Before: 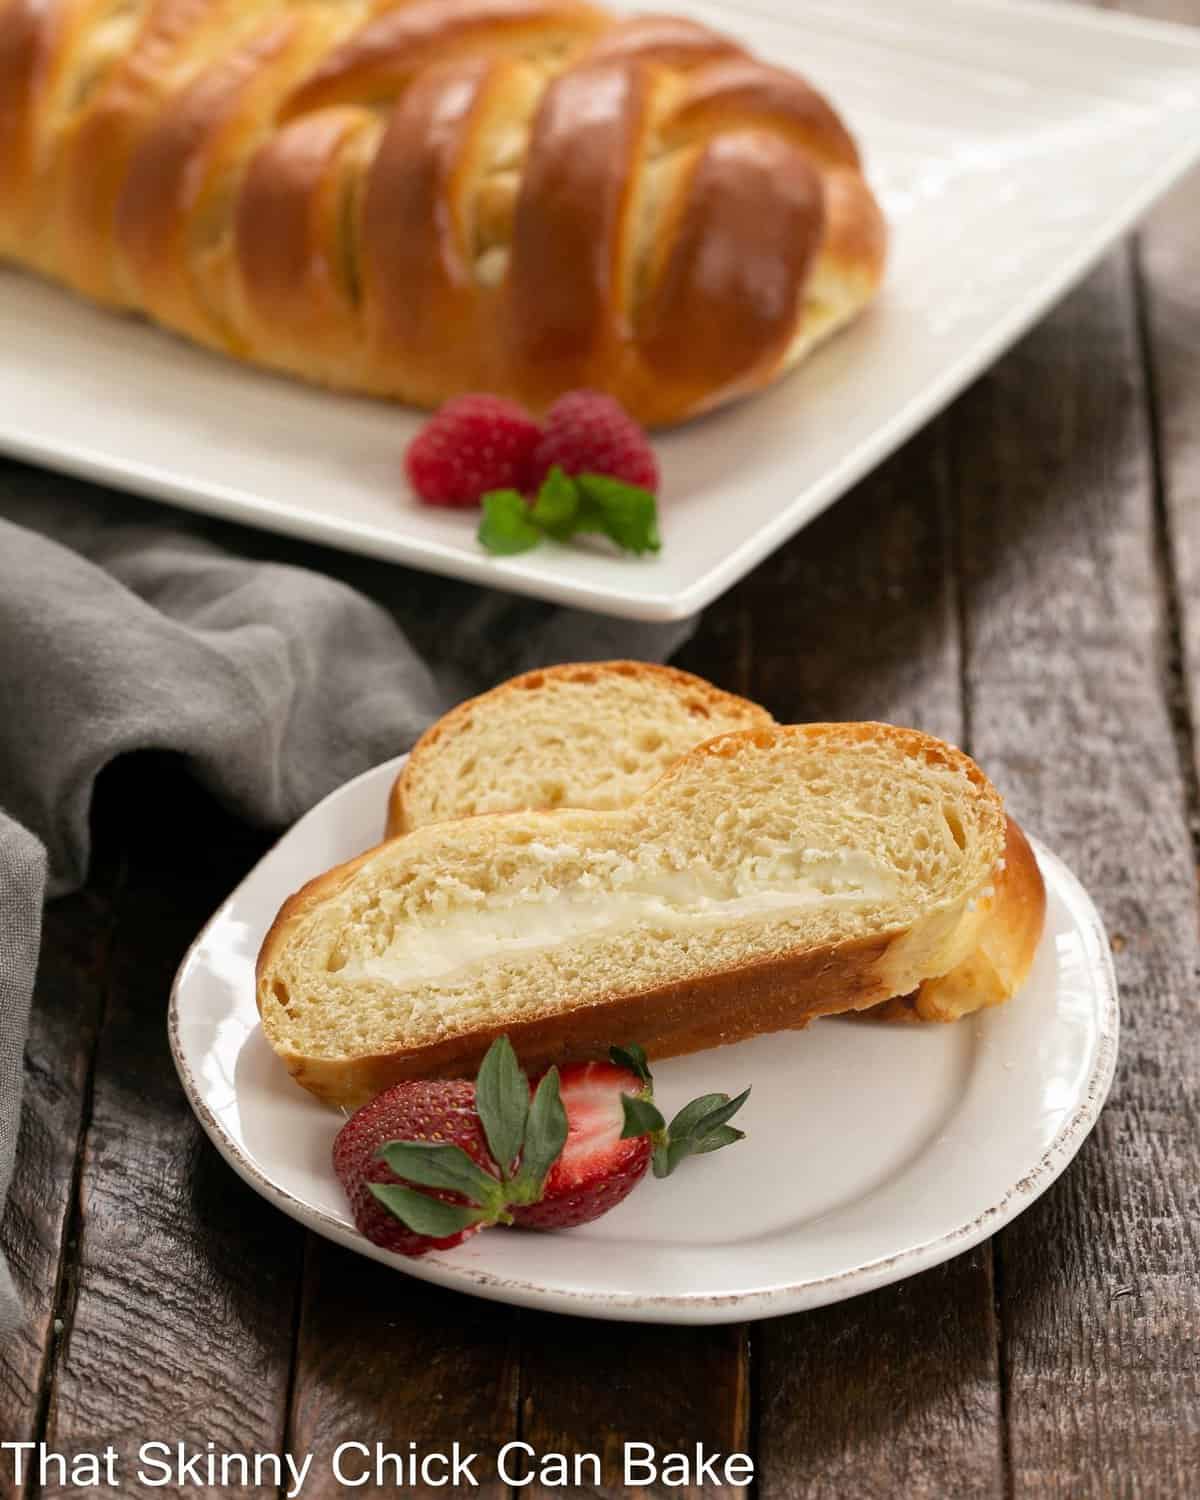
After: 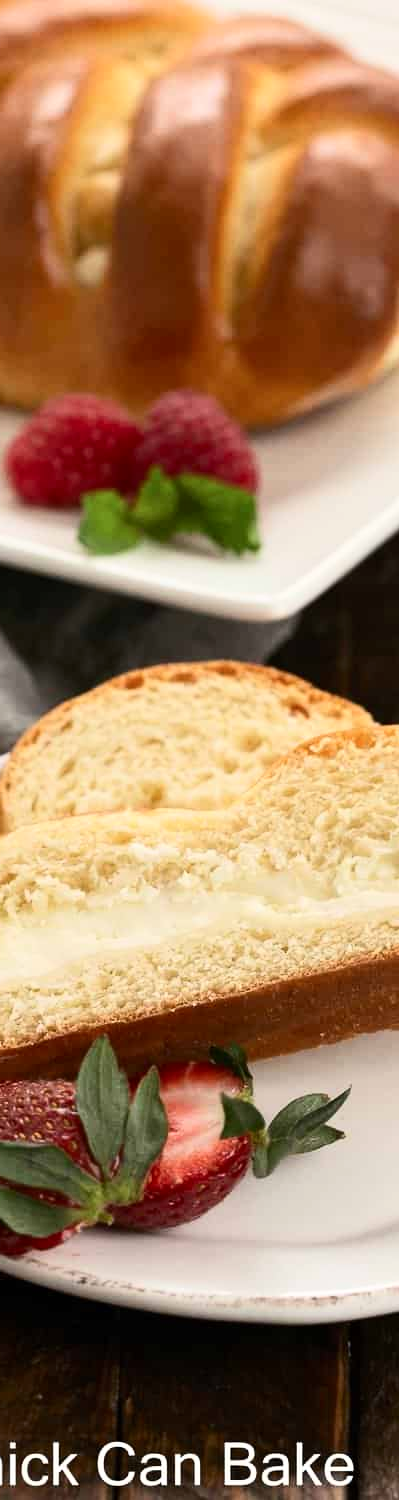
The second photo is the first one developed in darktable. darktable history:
crop: left 33.36%, right 33.36%
contrast brightness saturation: contrast 0.24, brightness 0.09
